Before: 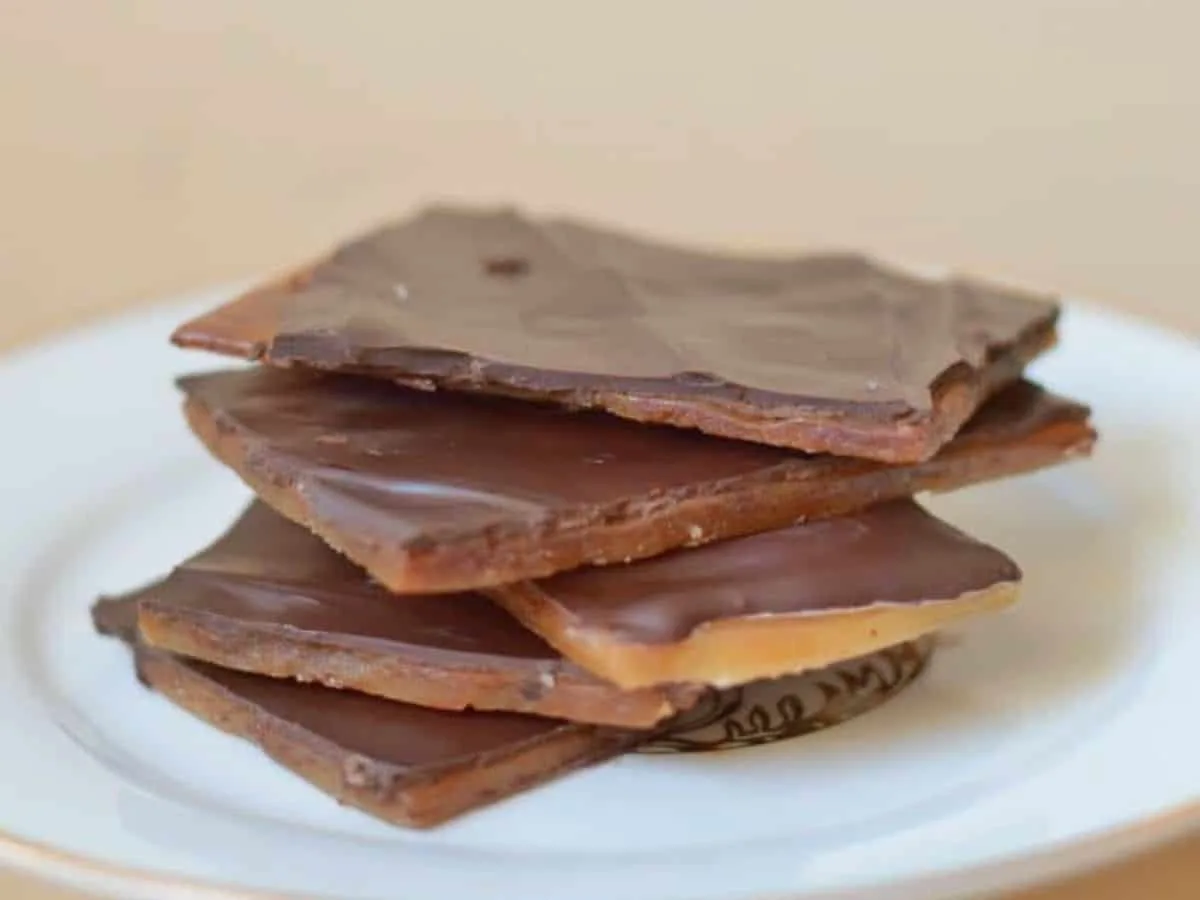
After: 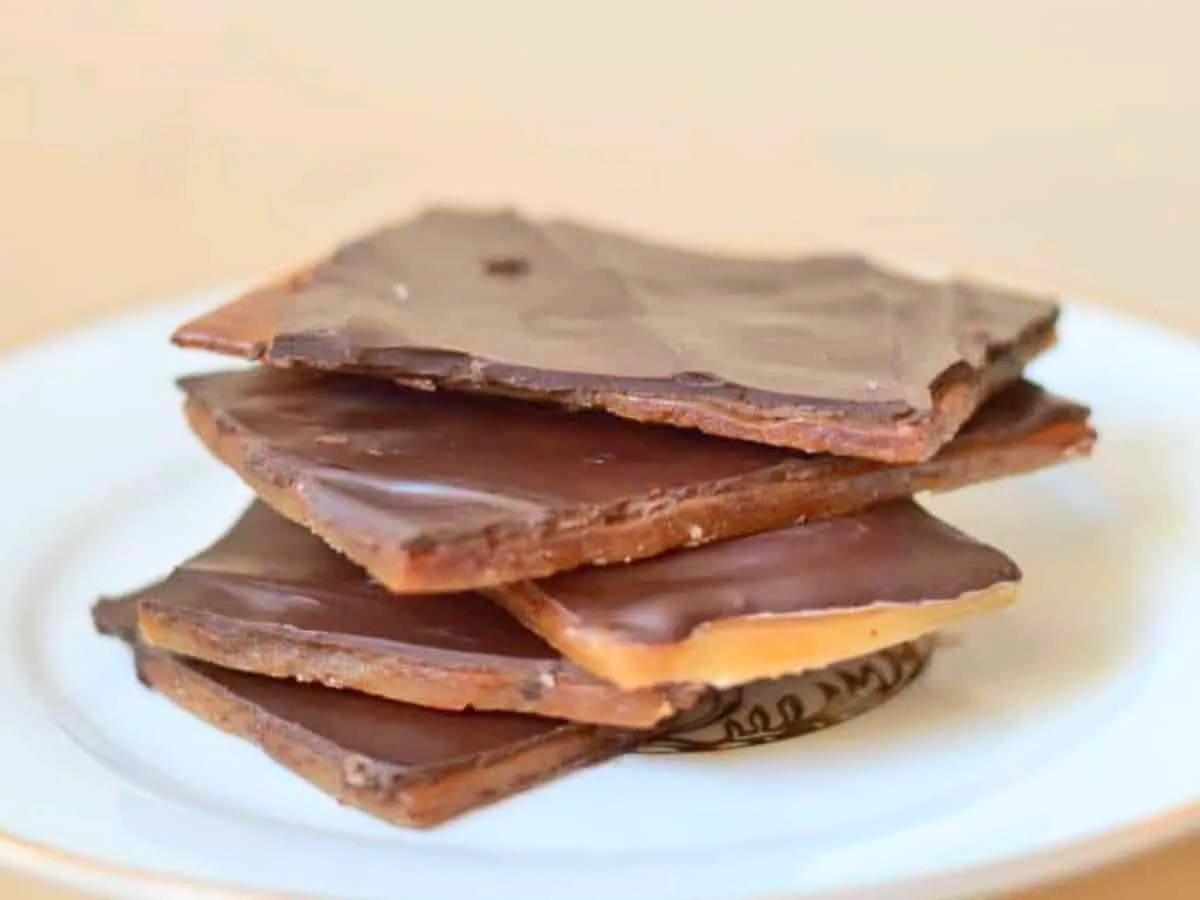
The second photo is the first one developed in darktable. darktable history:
local contrast: highlights 100%, shadows 100%, detail 120%, midtone range 0.2
contrast brightness saturation: contrast 0.2, brightness 0.16, saturation 0.22
